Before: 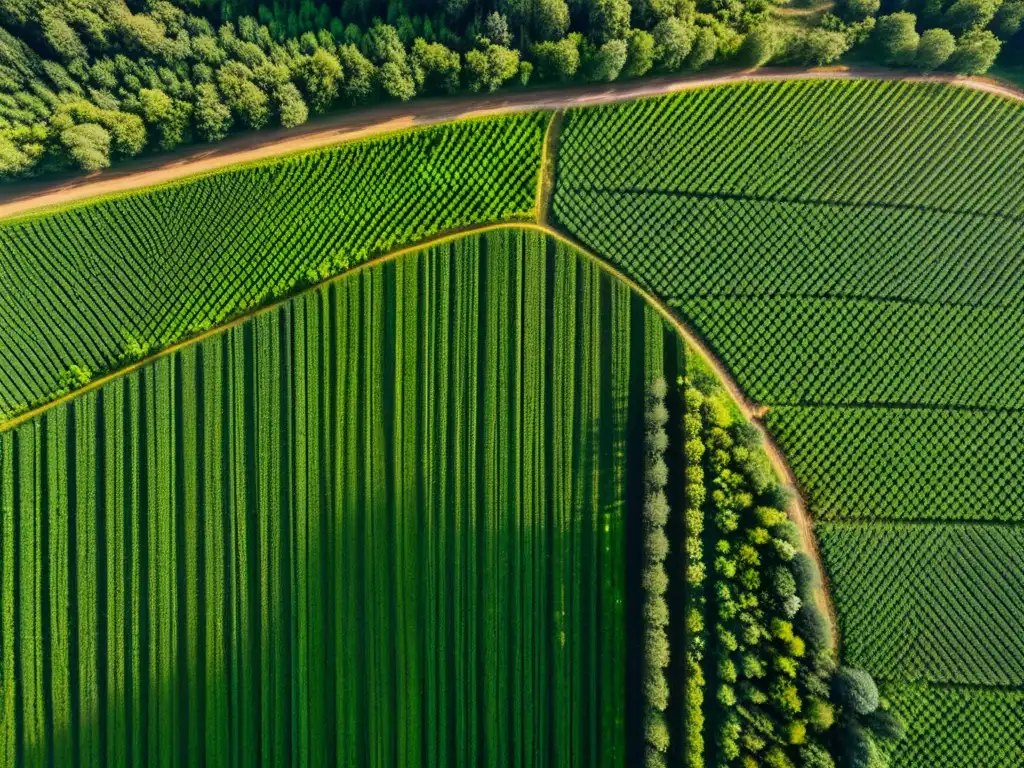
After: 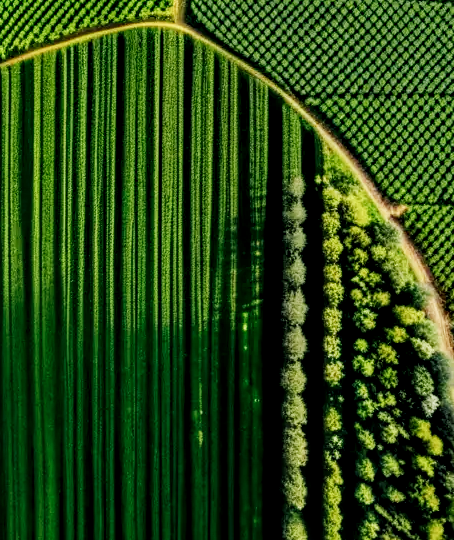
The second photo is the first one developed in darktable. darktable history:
crop: left 35.432%, top 26.233%, right 20.145%, bottom 3.432%
local contrast: detail 154%
sigmoid: skew -0.2, preserve hue 0%, red attenuation 0.1, red rotation 0.035, green attenuation 0.1, green rotation -0.017, blue attenuation 0.15, blue rotation -0.052, base primaries Rec2020
rgb levels: preserve colors max RGB
